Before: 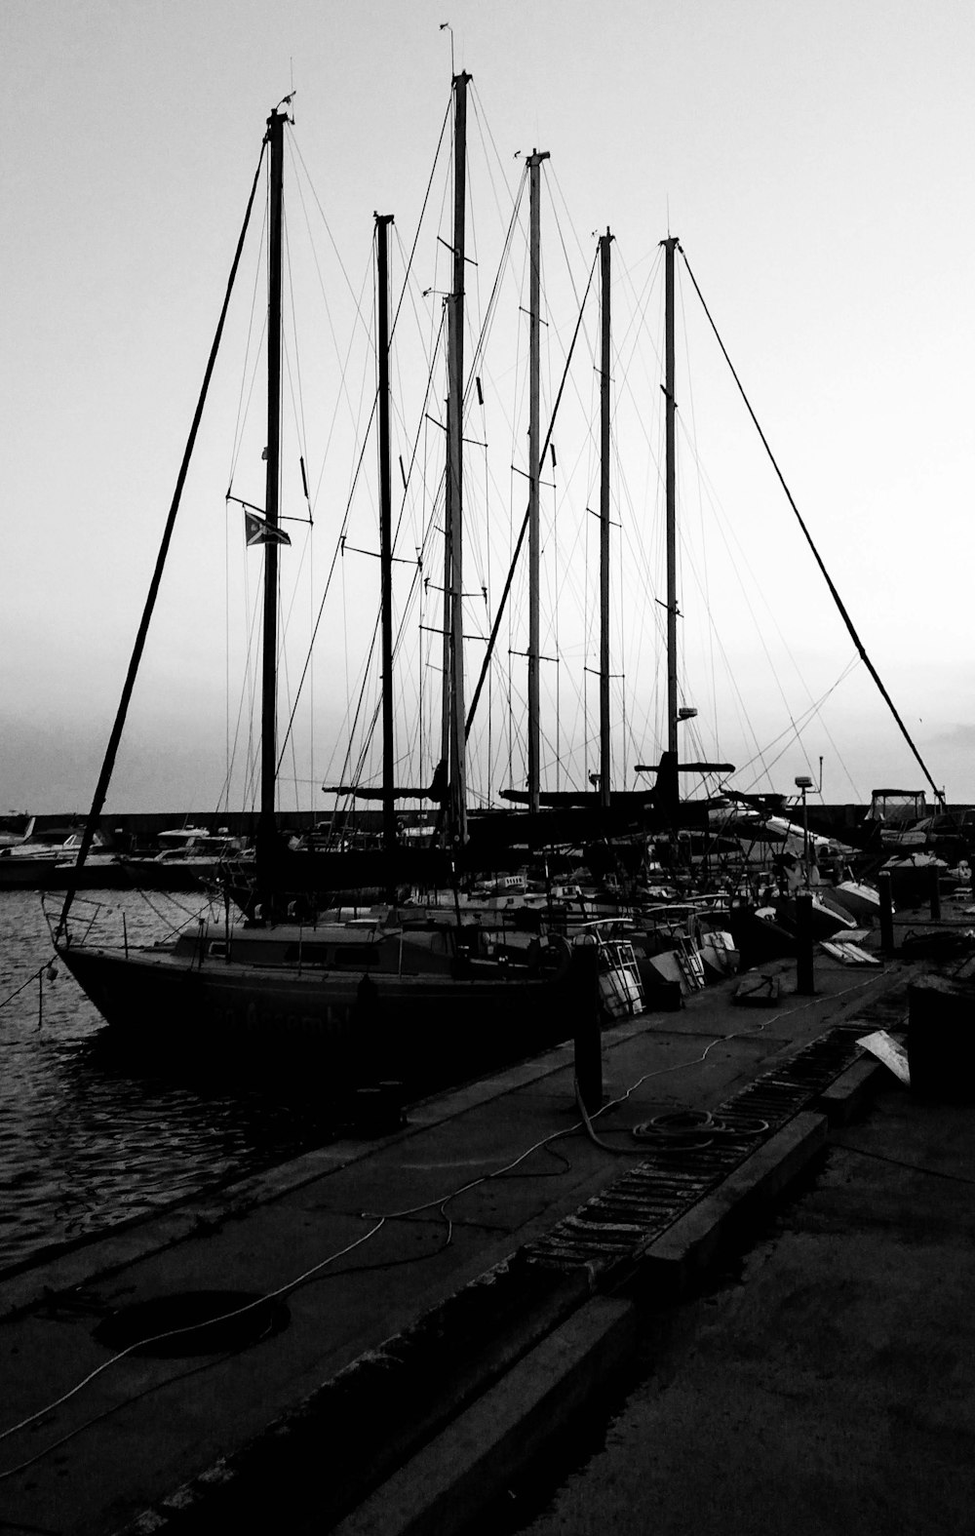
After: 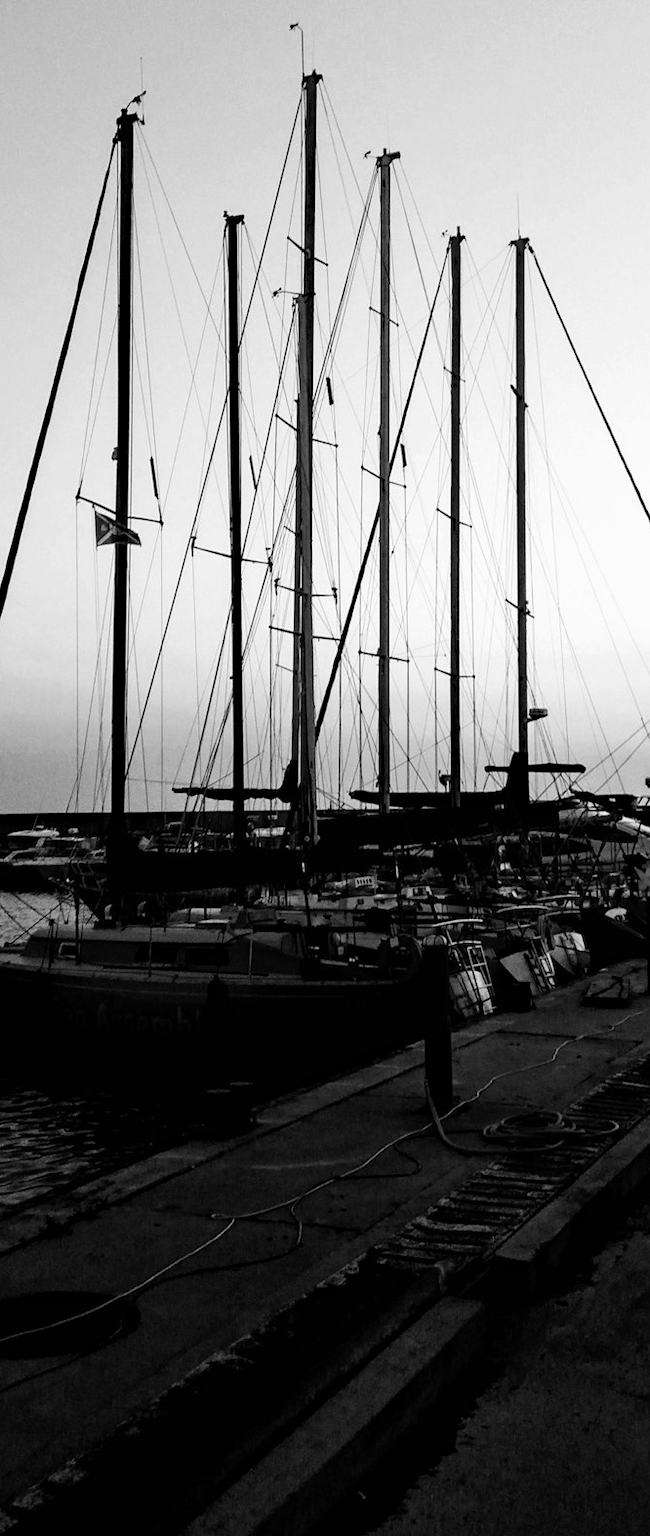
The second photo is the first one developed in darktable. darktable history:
haze removal: compatibility mode true, adaptive false
crop and rotate: left 15.446%, right 17.836%
